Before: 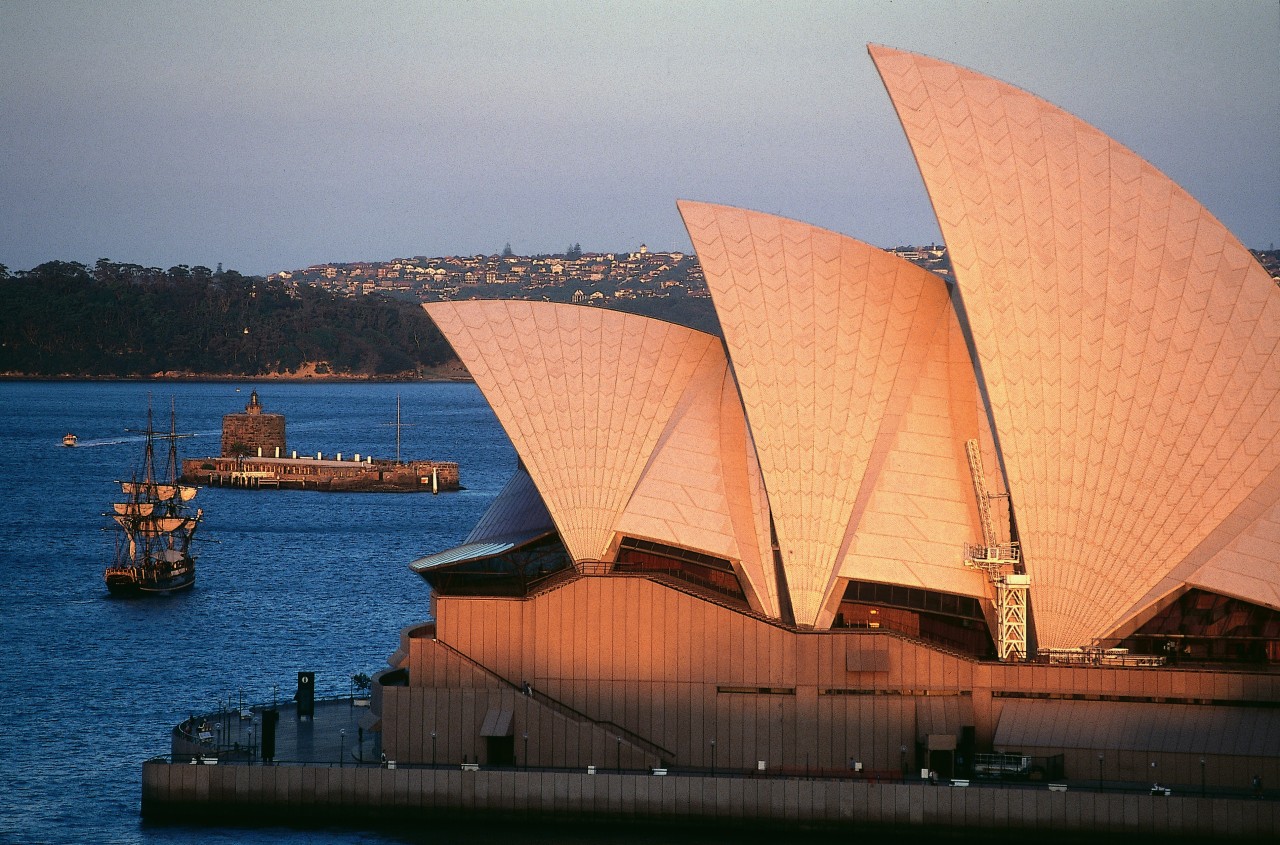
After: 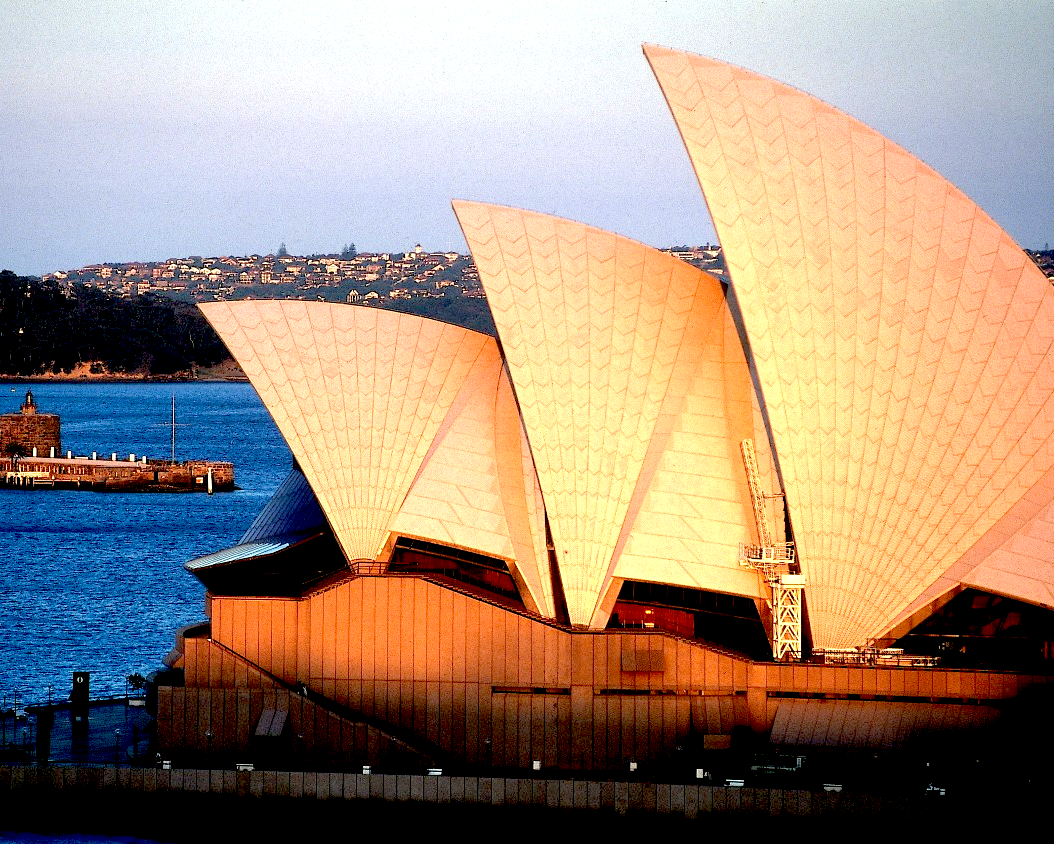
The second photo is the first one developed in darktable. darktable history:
crop: left 17.582%, bottom 0.031%
exposure: black level correction 0.035, exposure 0.9 EV, compensate highlight preservation false
